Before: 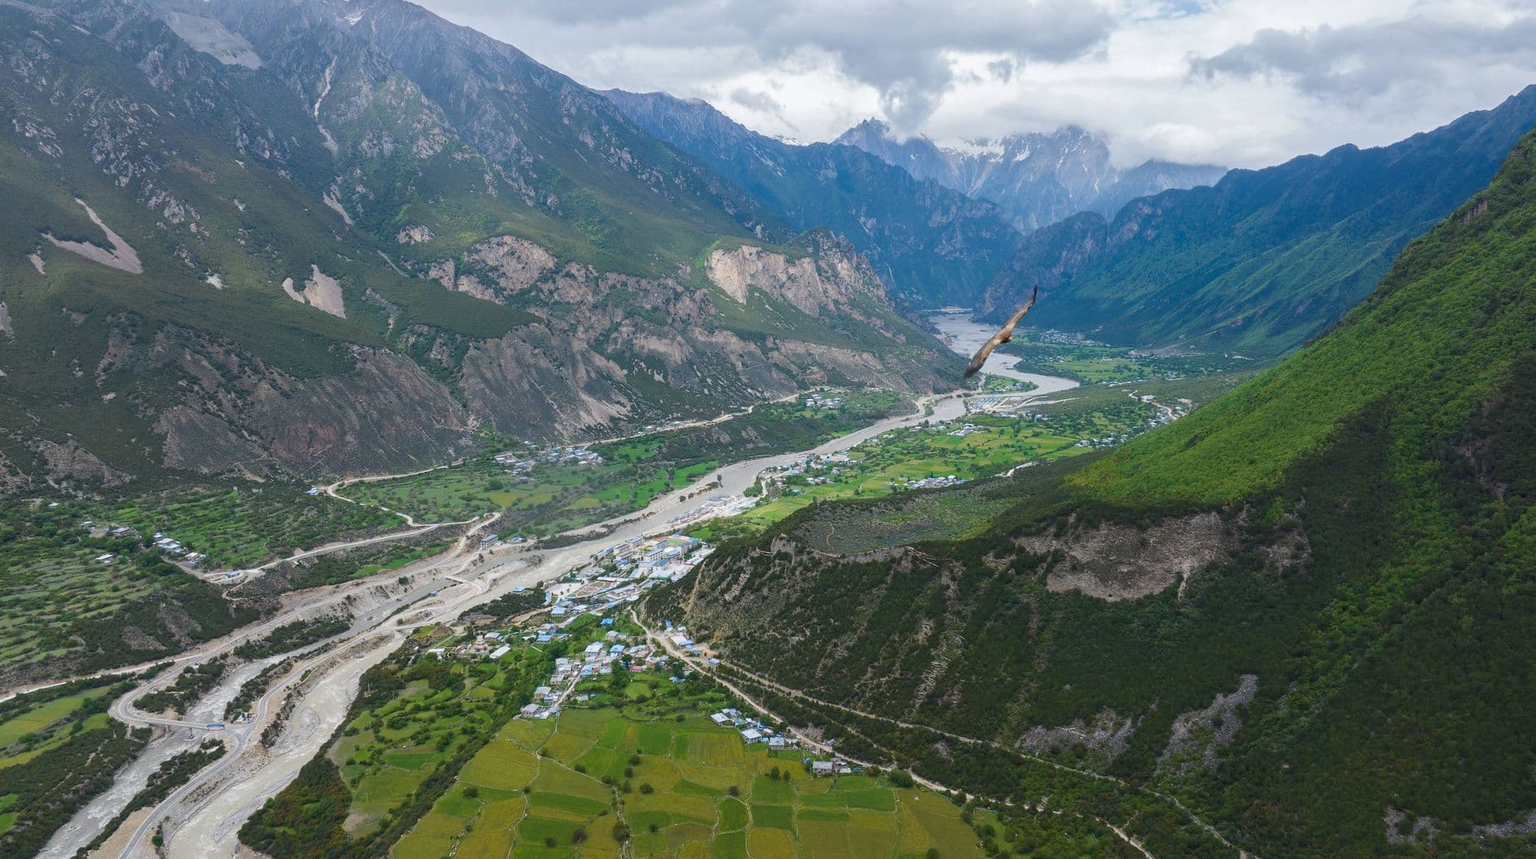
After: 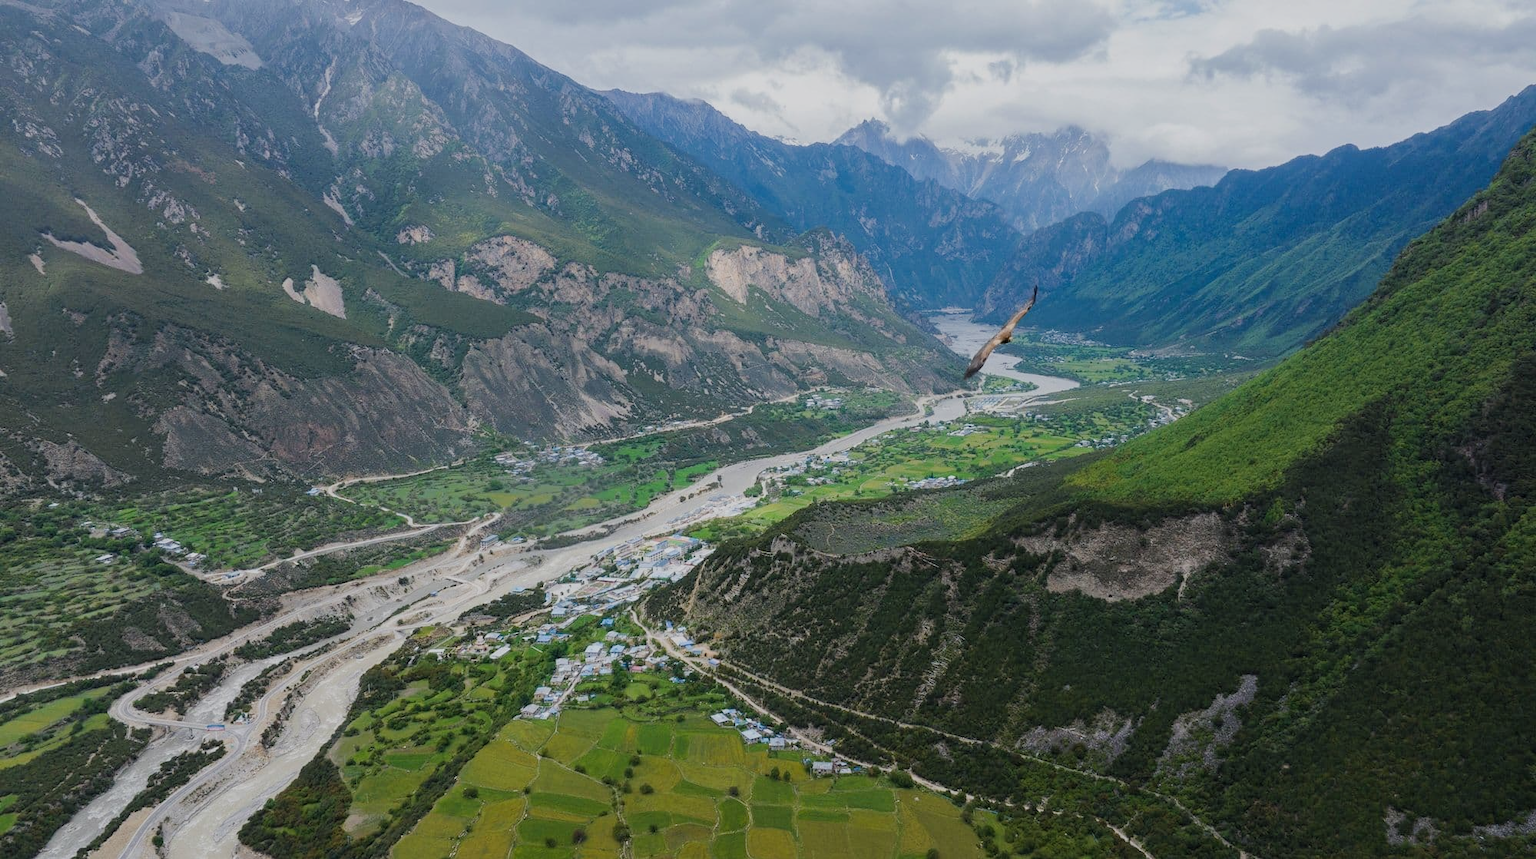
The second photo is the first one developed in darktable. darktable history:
filmic rgb: black relative exposure -7.87 EV, white relative exposure 4.24 EV, hardness 3.86
tone equalizer: edges refinement/feathering 500, mask exposure compensation -1.57 EV, preserve details no
